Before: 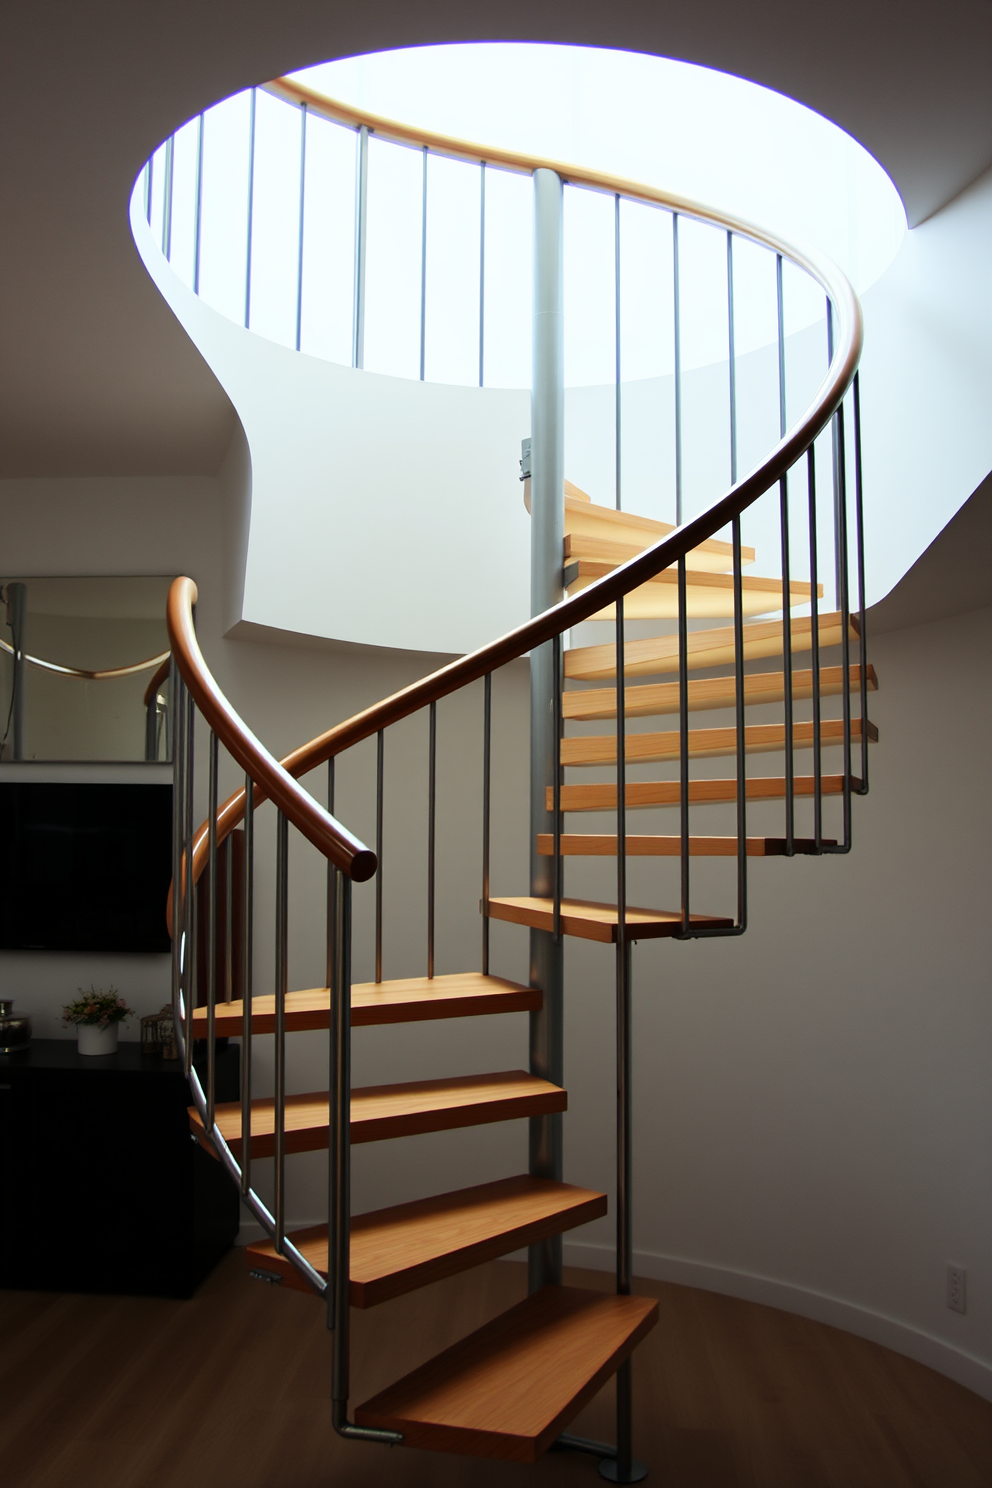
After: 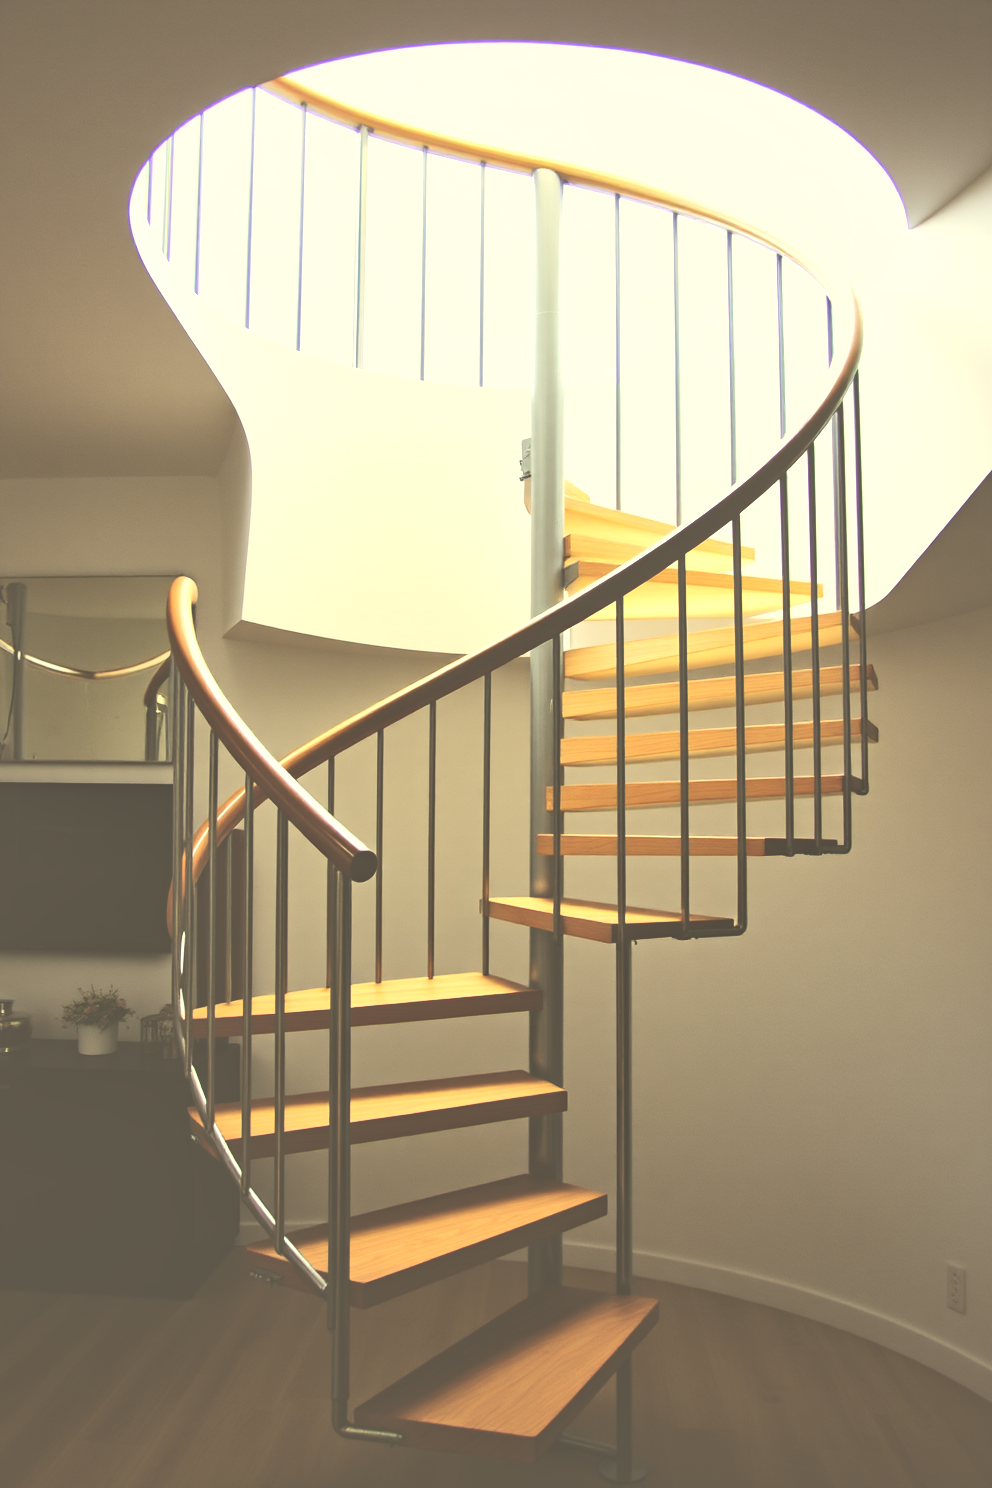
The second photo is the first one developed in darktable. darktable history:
exposure: black level correction -0.071, exposure 0.503 EV, compensate highlight preservation false
local contrast: mode bilateral grid, contrast 21, coarseness 50, detail 139%, midtone range 0.2
color correction: highlights a* 2.28, highlights b* 23.39
haze removal: compatibility mode true, adaptive false
tone curve: curves: ch0 [(0, 0) (0.003, 0.006) (0.011, 0.015) (0.025, 0.032) (0.044, 0.054) (0.069, 0.079) (0.1, 0.111) (0.136, 0.146) (0.177, 0.186) (0.224, 0.229) (0.277, 0.286) (0.335, 0.348) (0.399, 0.426) (0.468, 0.514) (0.543, 0.609) (0.623, 0.706) (0.709, 0.789) (0.801, 0.862) (0.898, 0.926) (1, 1)], color space Lab, independent channels, preserve colors none
